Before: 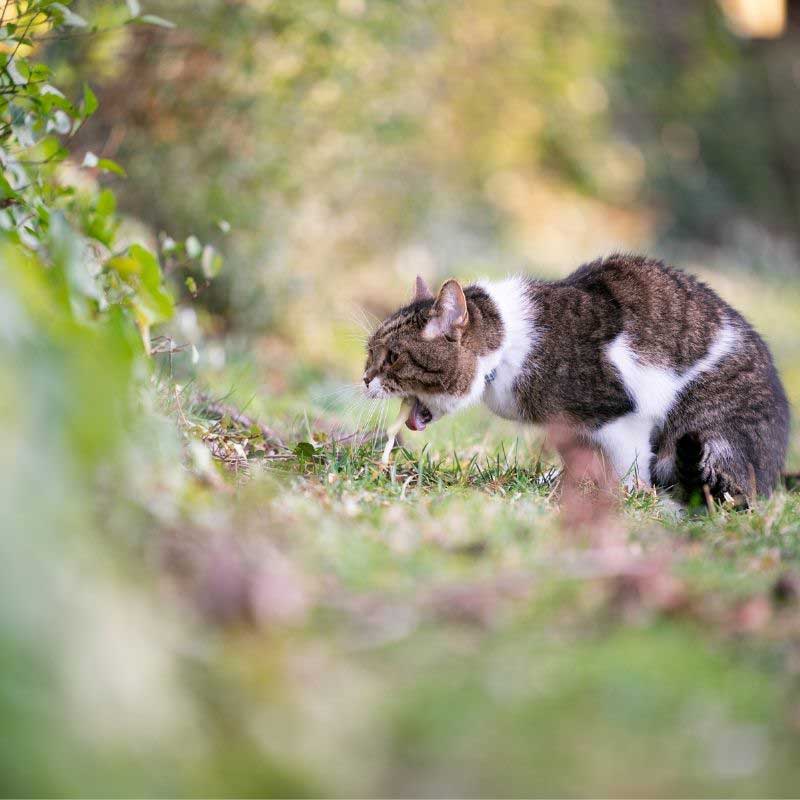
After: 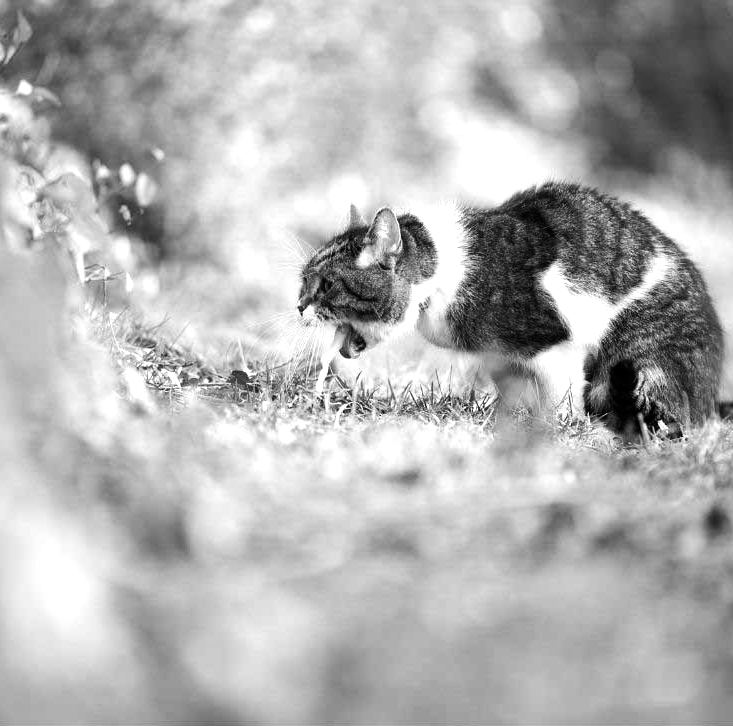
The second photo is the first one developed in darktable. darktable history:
color zones: curves: ch1 [(0, -0.394) (0.143, -0.394) (0.286, -0.394) (0.429, -0.392) (0.571, -0.391) (0.714, -0.391) (0.857, -0.391) (1, -0.394)]
tone equalizer: -8 EV -0.75 EV, -7 EV -0.7 EV, -6 EV -0.6 EV, -5 EV -0.4 EV, -3 EV 0.4 EV, -2 EV 0.6 EV, -1 EV 0.7 EV, +0 EV 0.75 EV, edges refinement/feathering 500, mask exposure compensation -1.57 EV, preserve details no
crop and rotate: left 8.262%, top 9.226%
